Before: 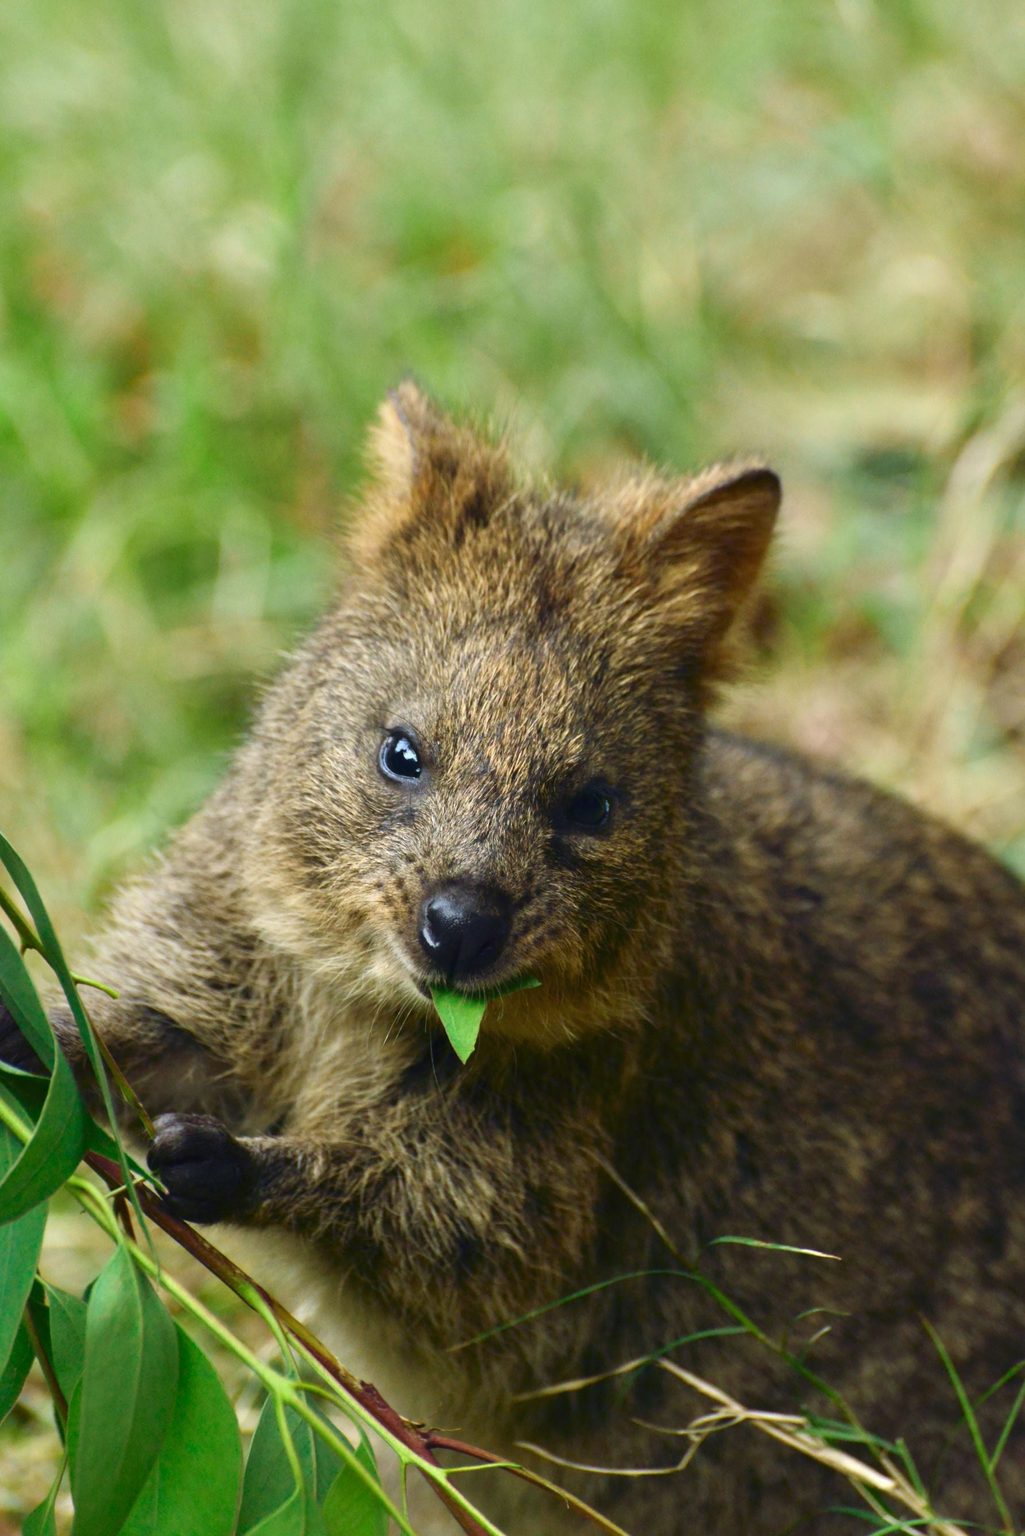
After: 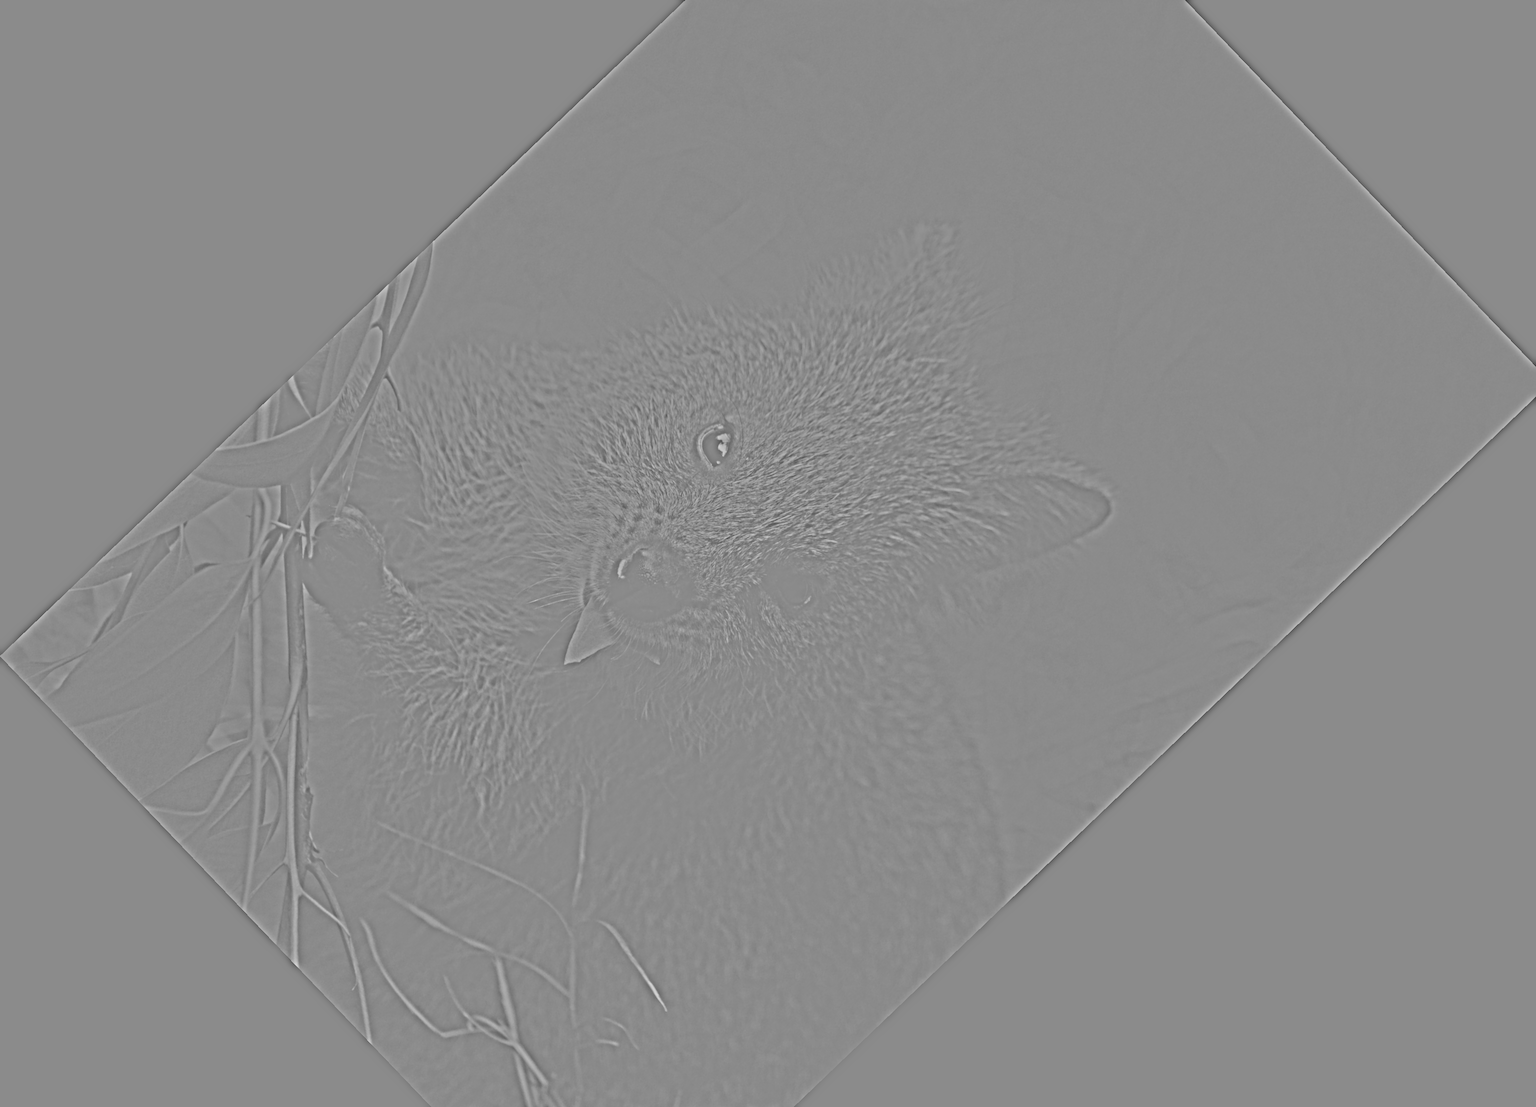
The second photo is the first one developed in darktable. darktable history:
white balance: emerald 1
contrast brightness saturation: brightness 0.13
crop and rotate: angle -46.26°, top 16.234%, right 0.912%, bottom 11.704%
highpass: sharpness 25.84%, contrast boost 14.94%
